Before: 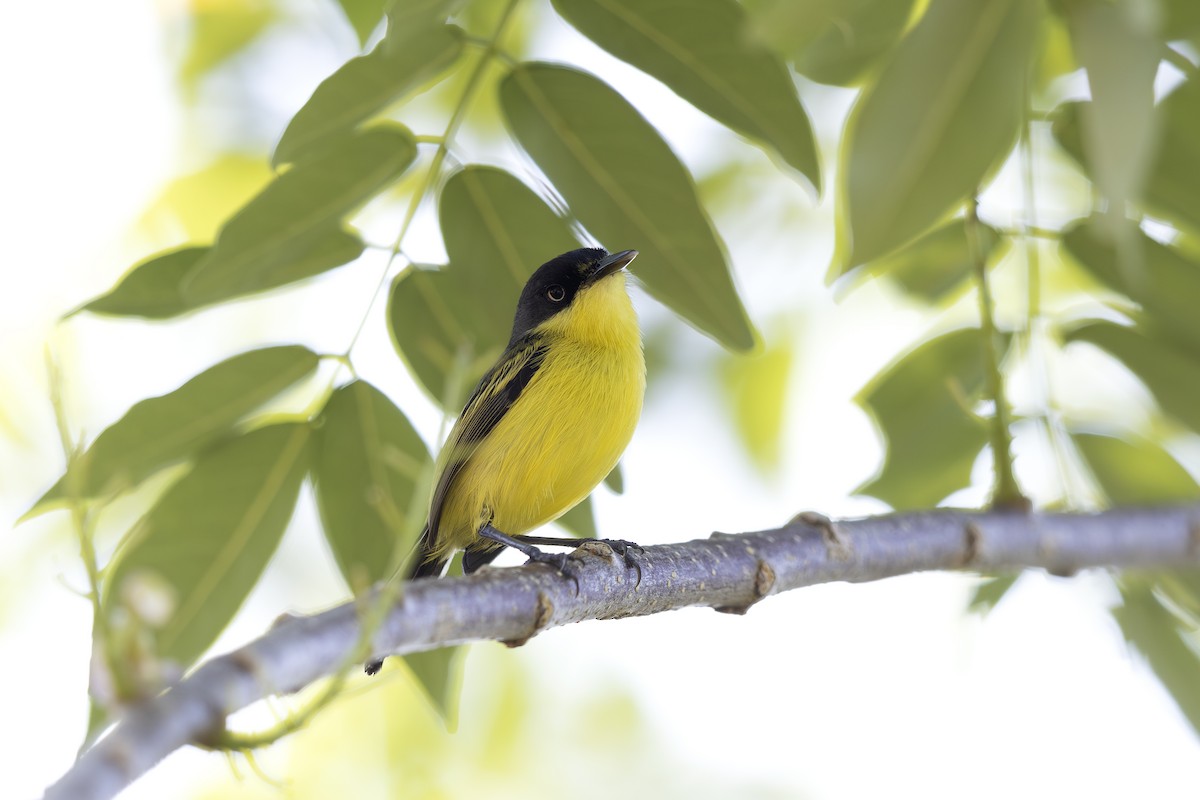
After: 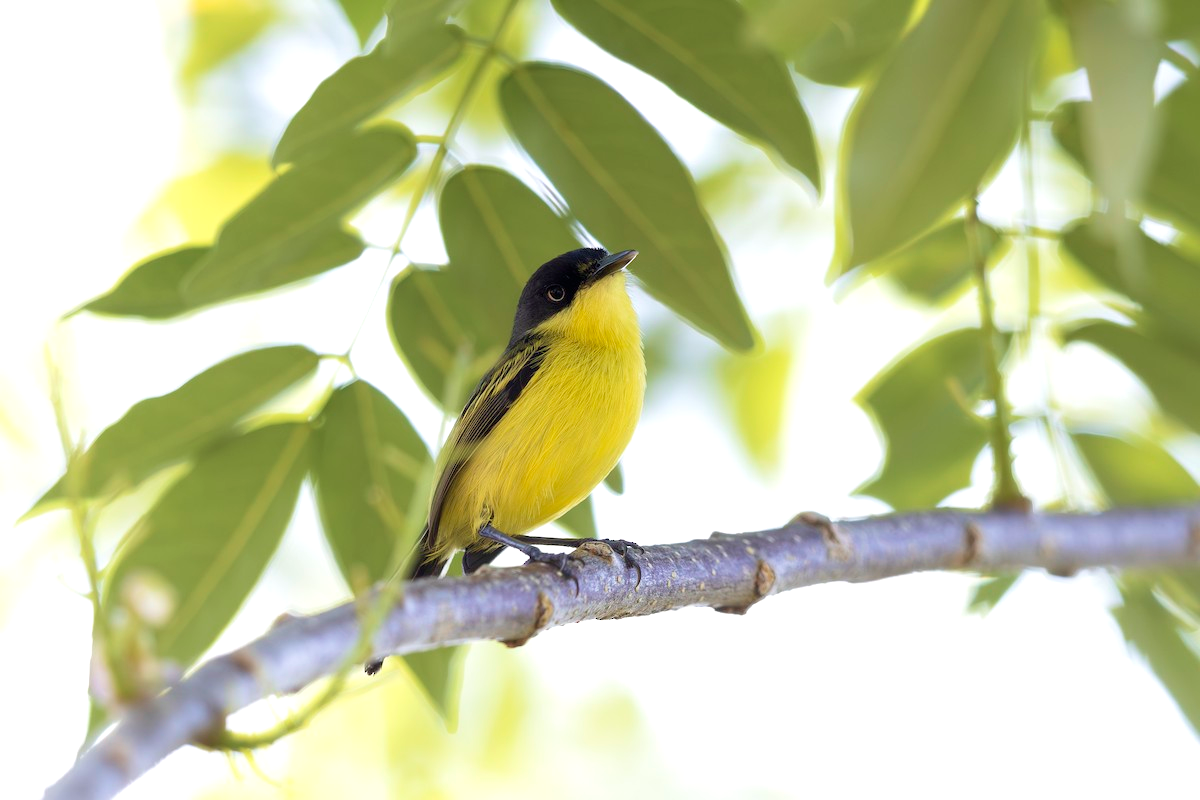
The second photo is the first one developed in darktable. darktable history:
exposure: exposure 0.203 EV, compensate exposure bias true, compensate highlight preservation false
velvia: on, module defaults
